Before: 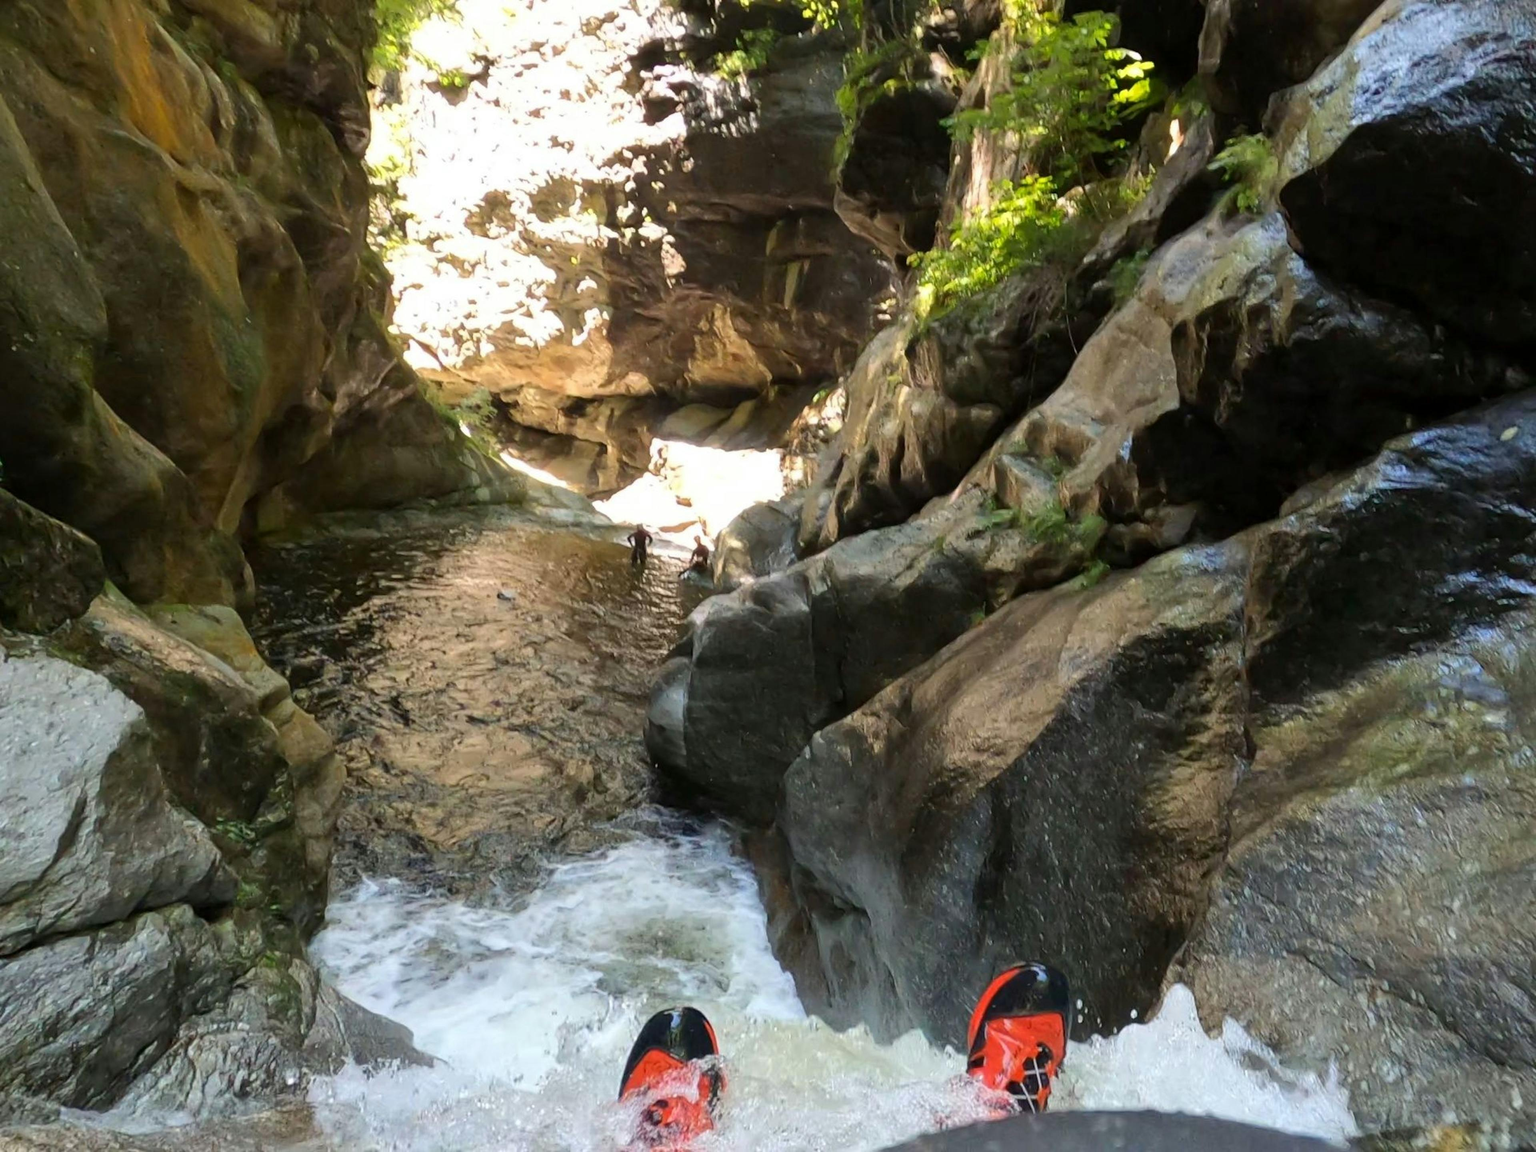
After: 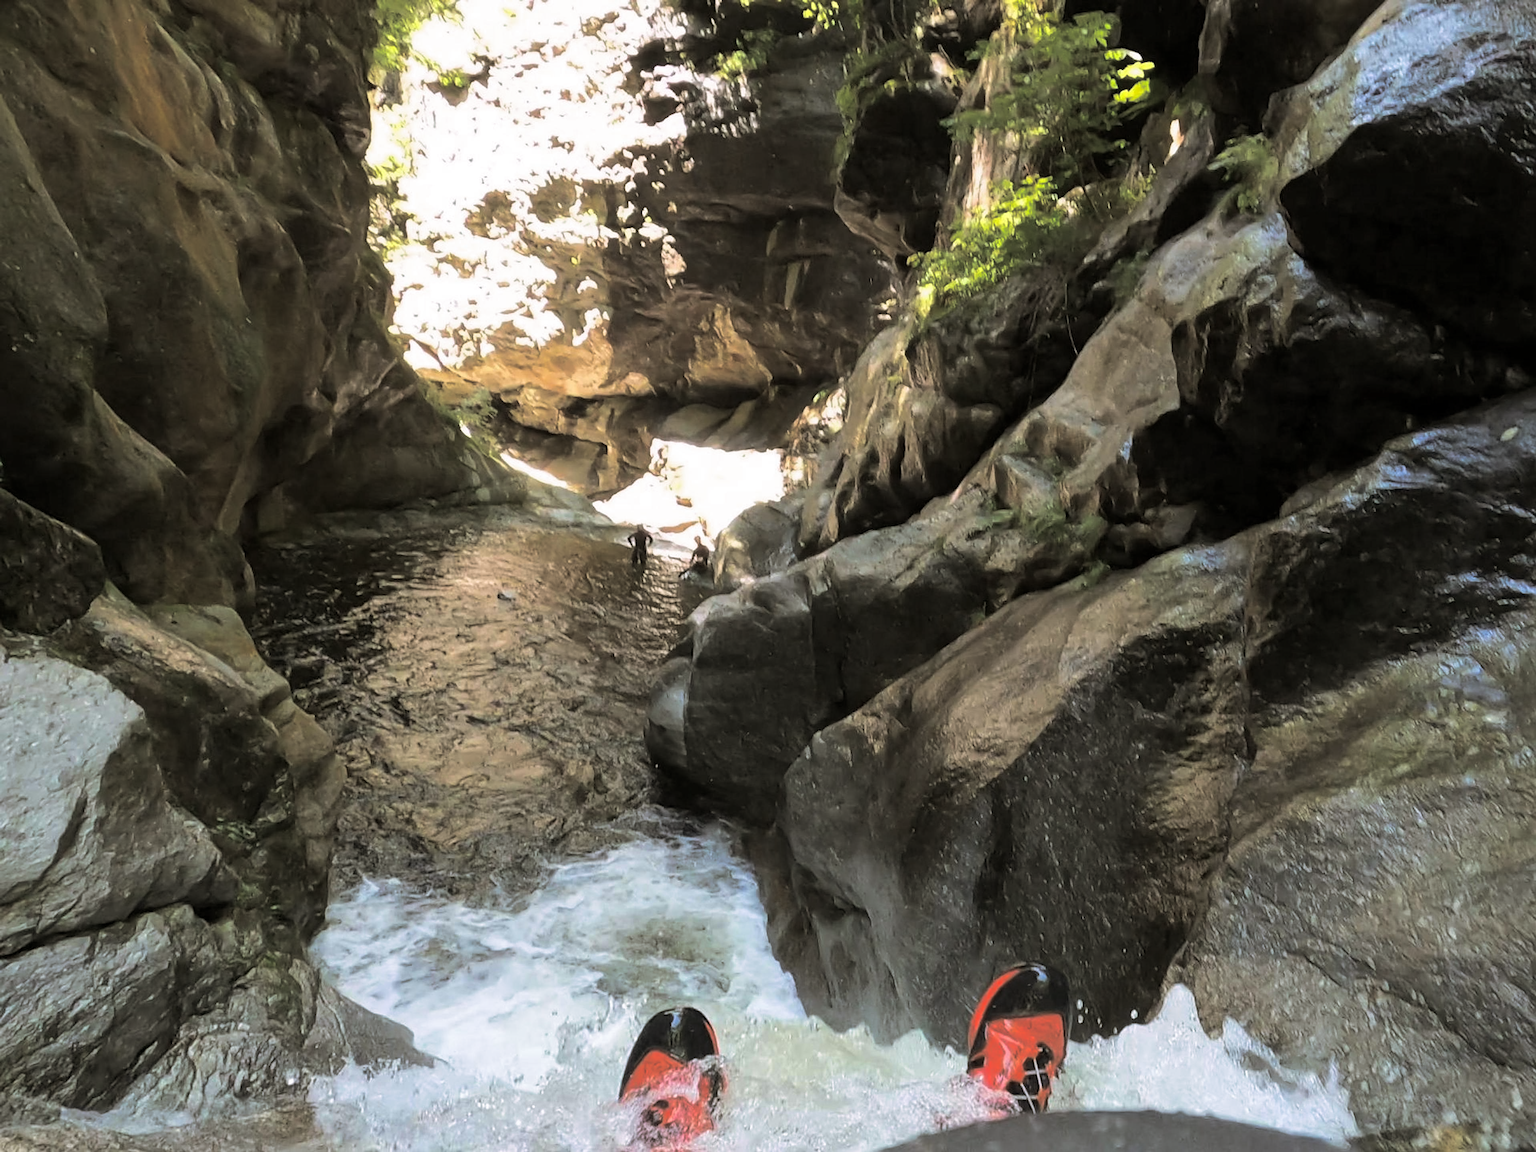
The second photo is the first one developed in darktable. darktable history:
sharpen: on, module defaults
split-toning: shadows › hue 46.8°, shadows › saturation 0.17, highlights › hue 316.8°, highlights › saturation 0.27, balance -51.82
